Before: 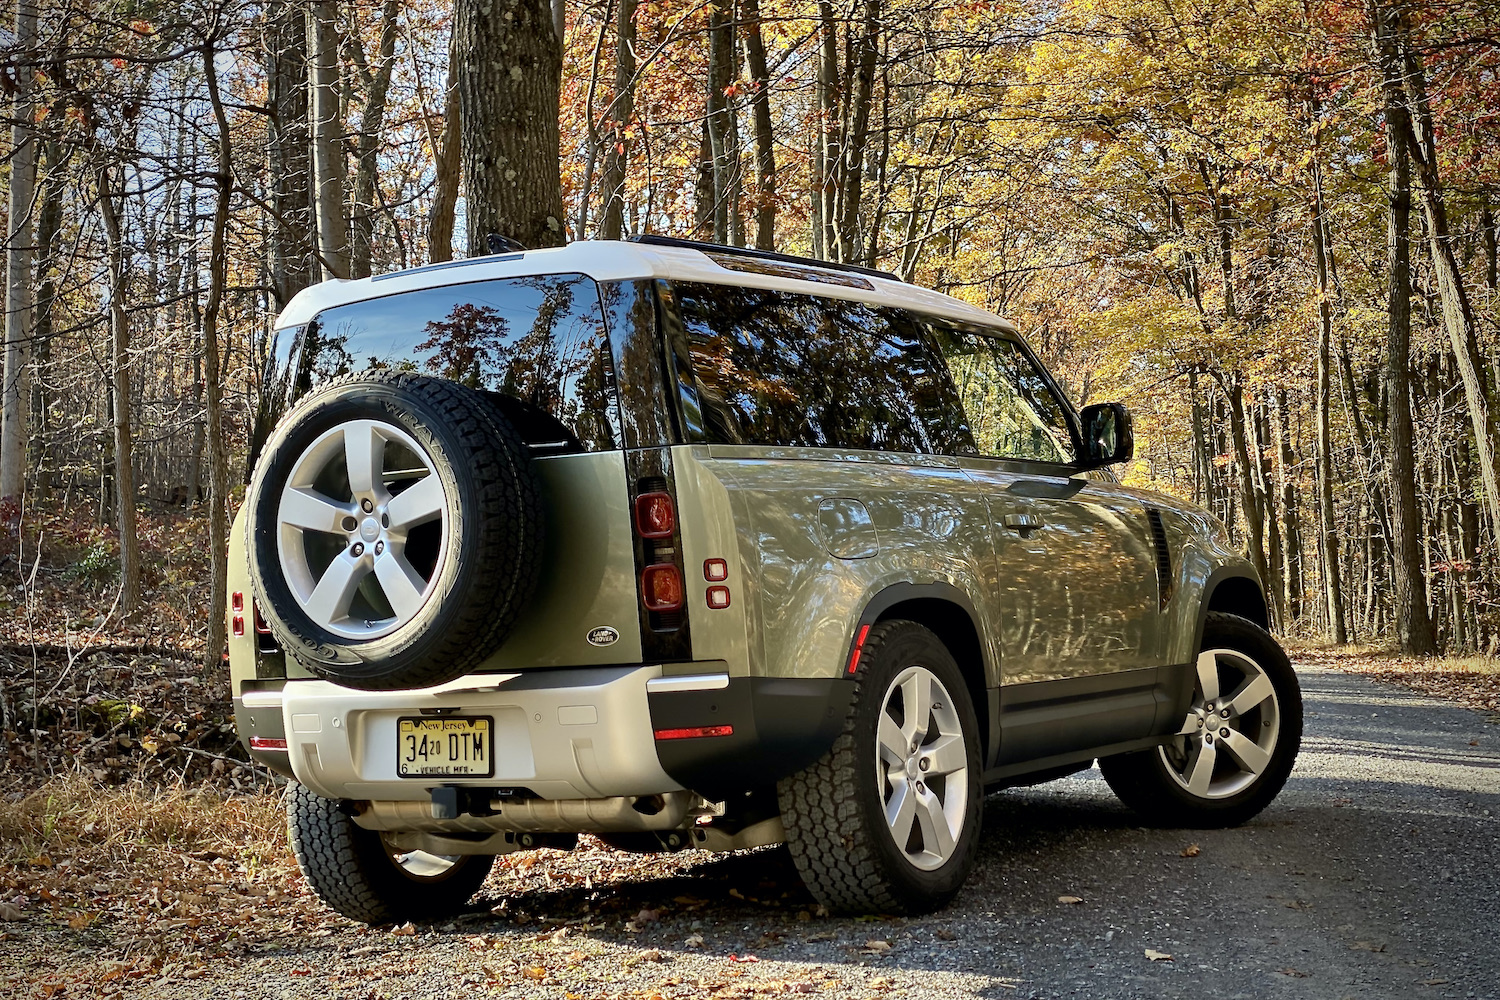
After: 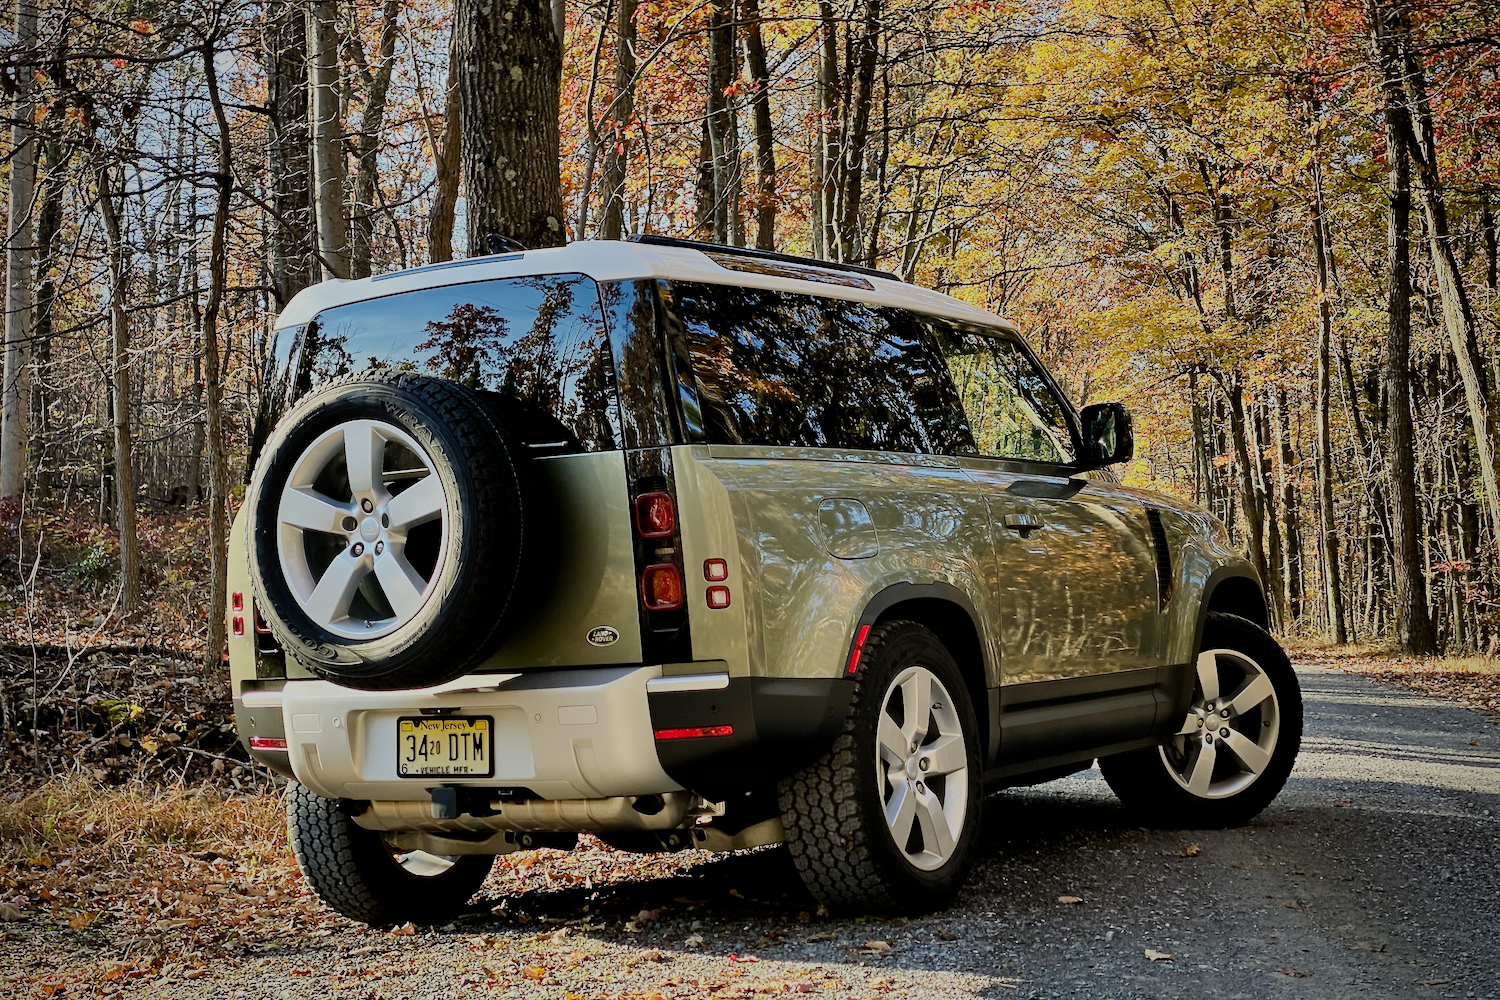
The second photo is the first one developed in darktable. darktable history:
filmic rgb: black relative exposure -7.12 EV, white relative exposure 5.39 EV, threshold 5.94 EV, hardness 3.03, enable highlight reconstruction true
